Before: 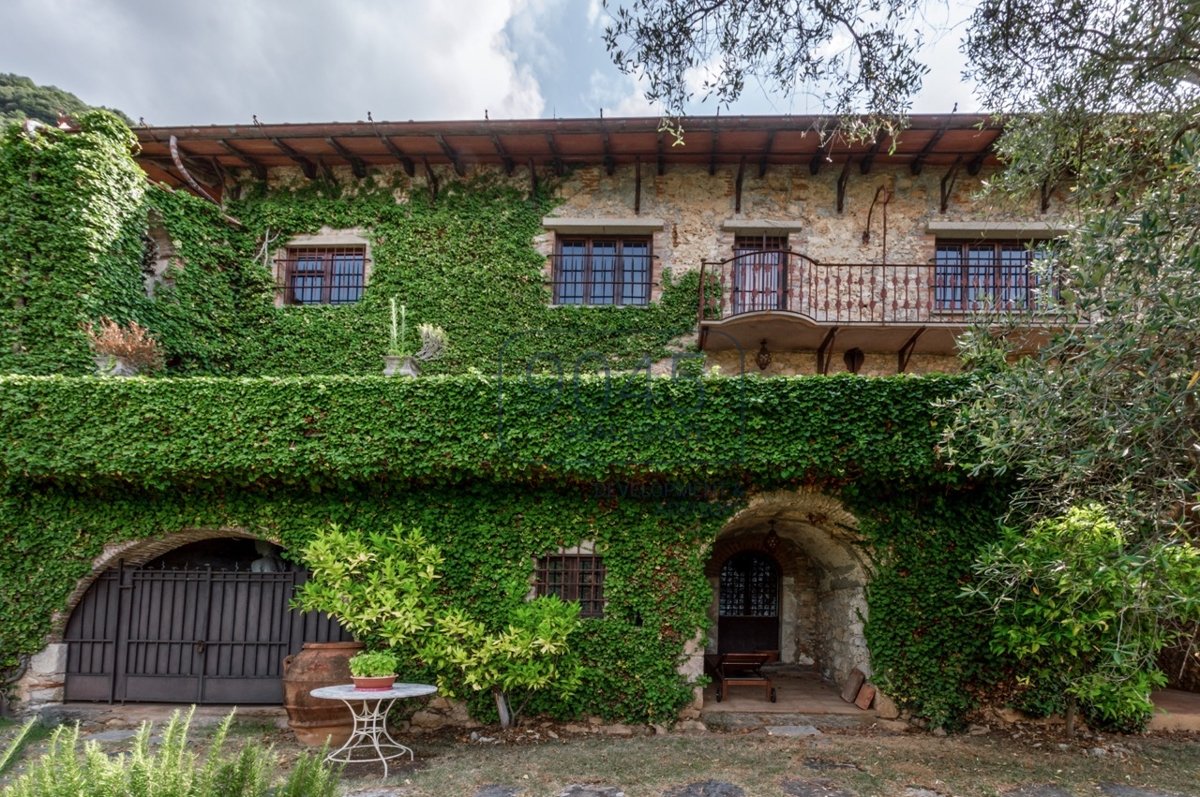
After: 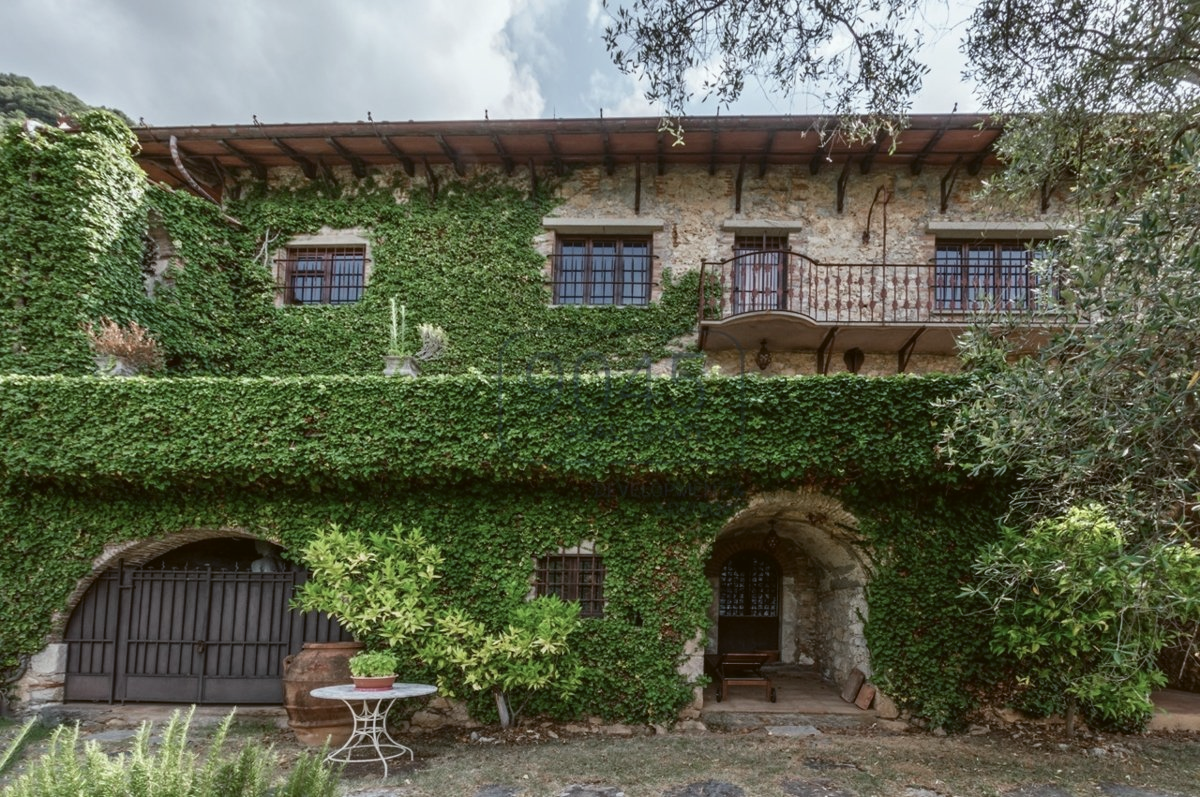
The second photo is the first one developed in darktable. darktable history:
contrast brightness saturation: contrast 0.06, brightness -0.01, saturation -0.23
color balance: lift [1.004, 1.002, 1.002, 0.998], gamma [1, 1.007, 1.002, 0.993], gain [1, 0.977, 1.013, 1.023], contrast -3.64%
